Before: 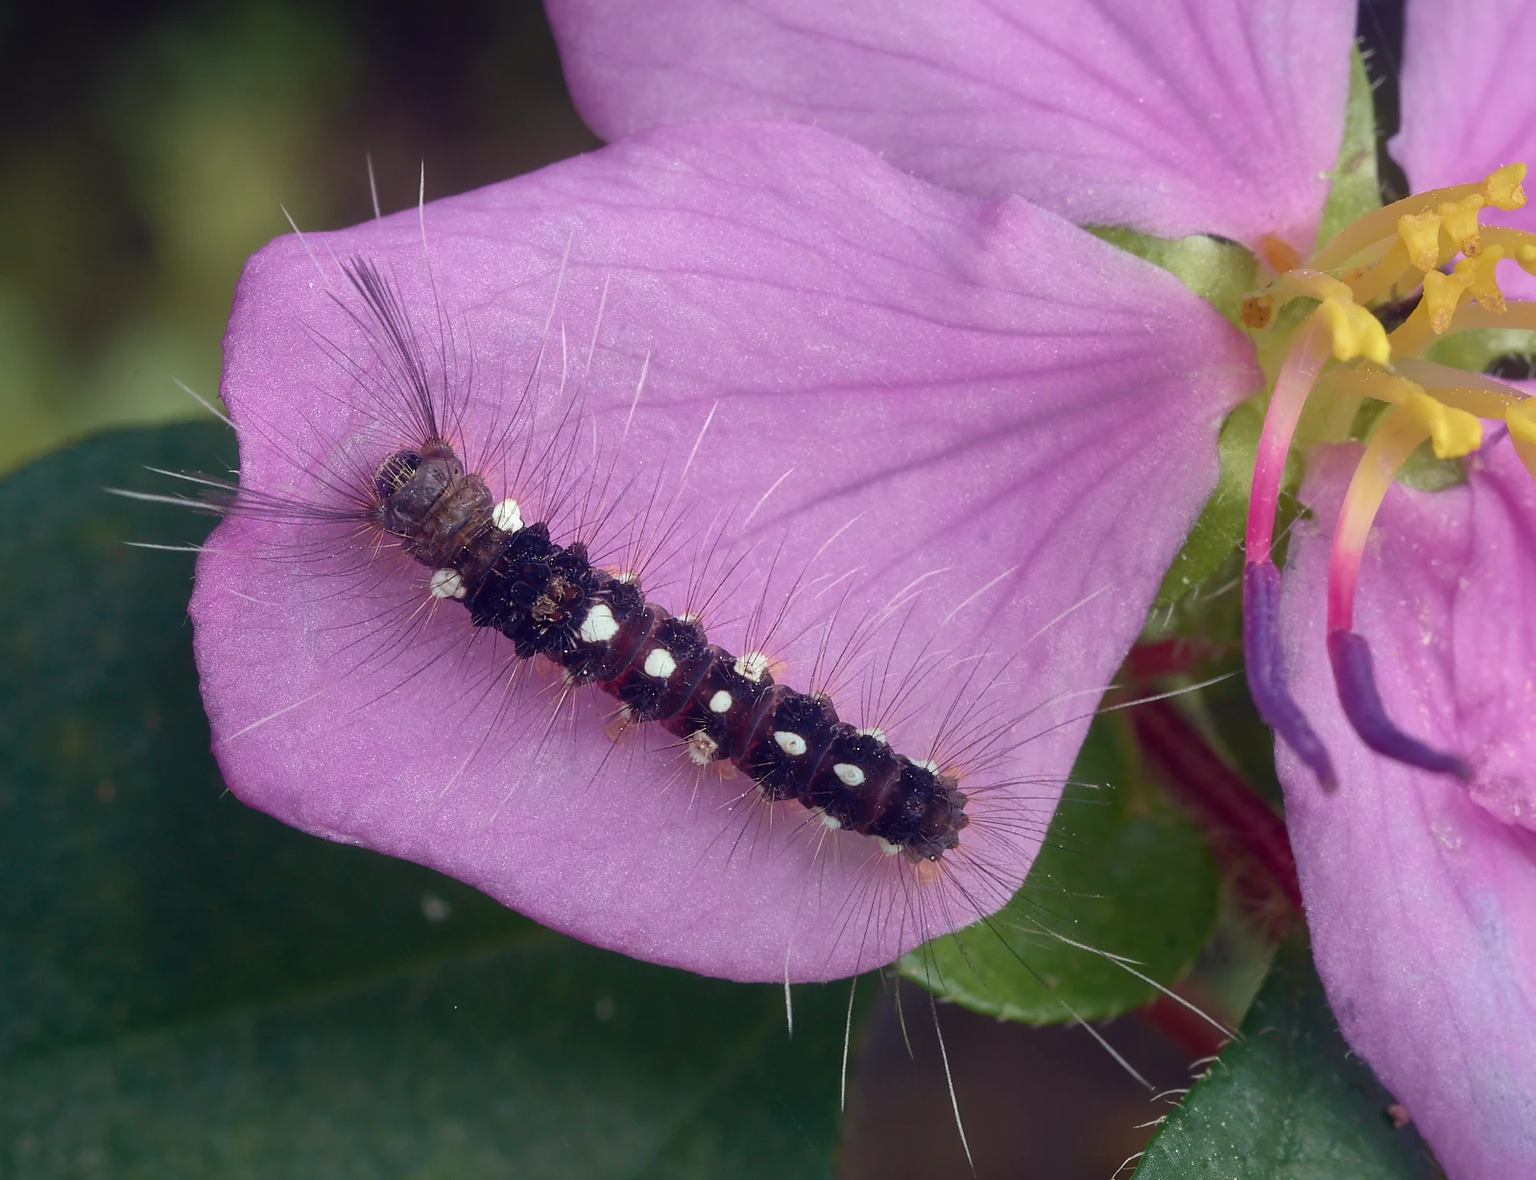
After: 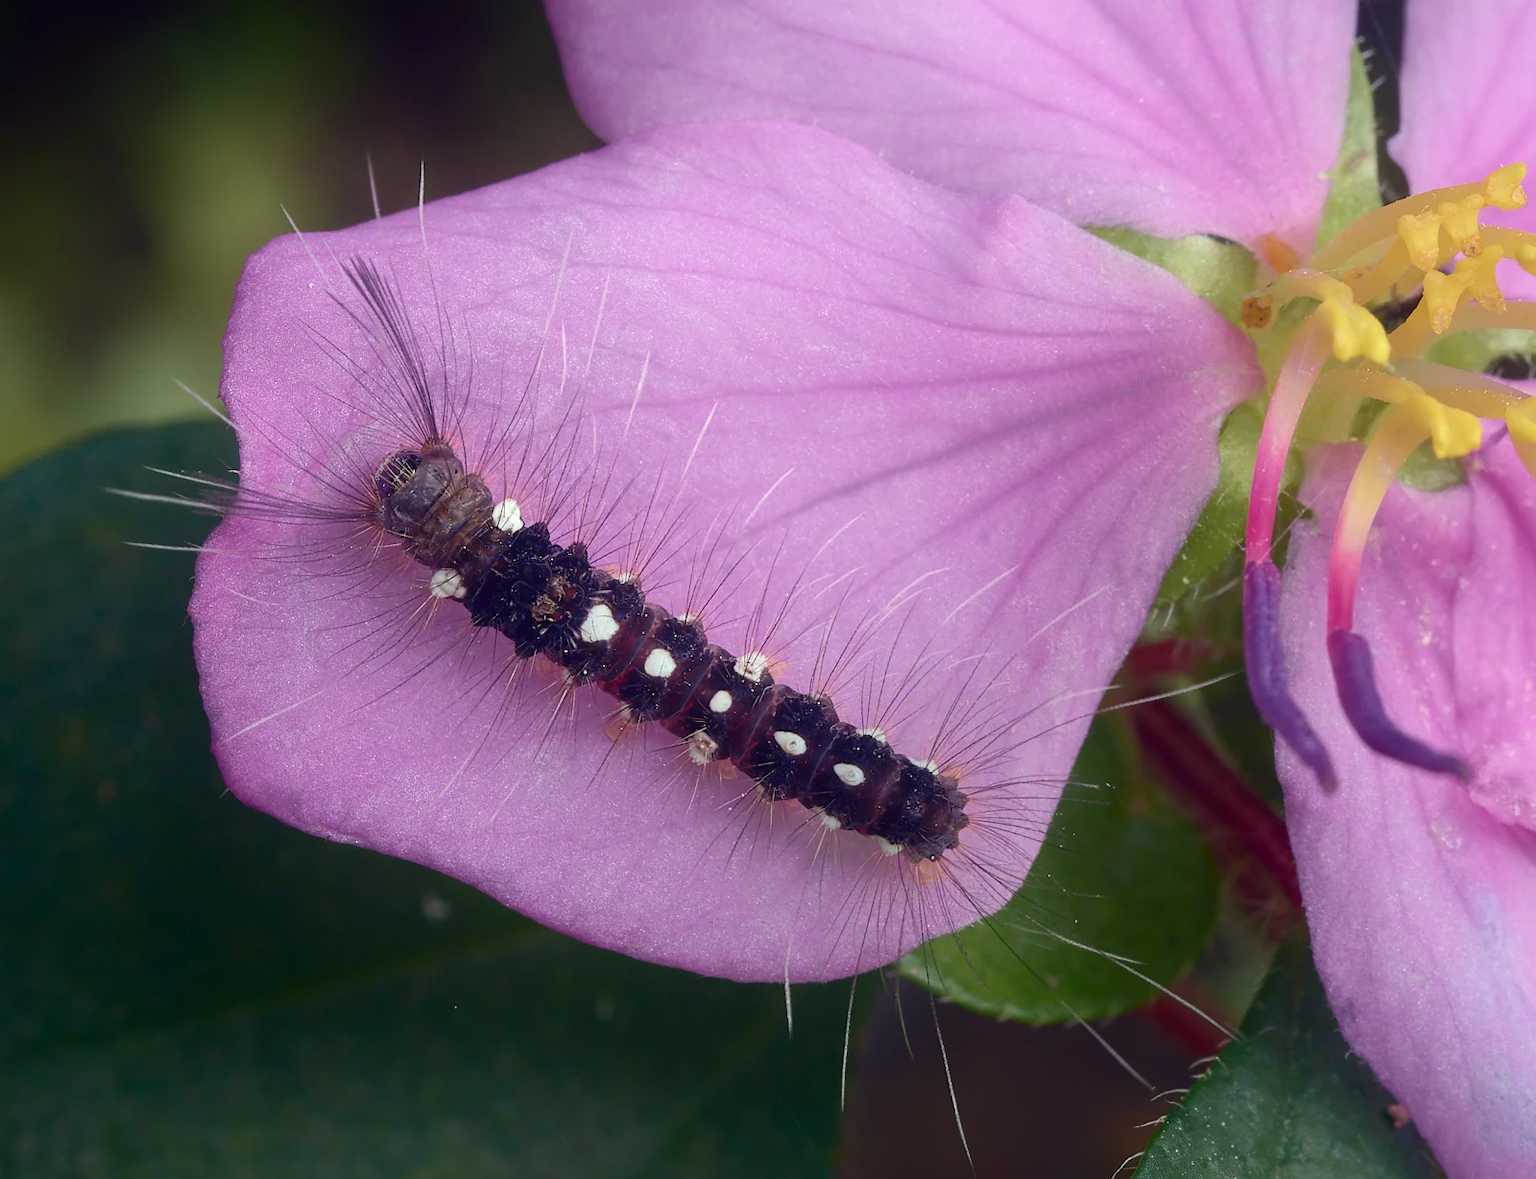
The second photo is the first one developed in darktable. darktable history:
shadows and highlights: shadows -53.4, highlights 84.15, soften with gaussian
